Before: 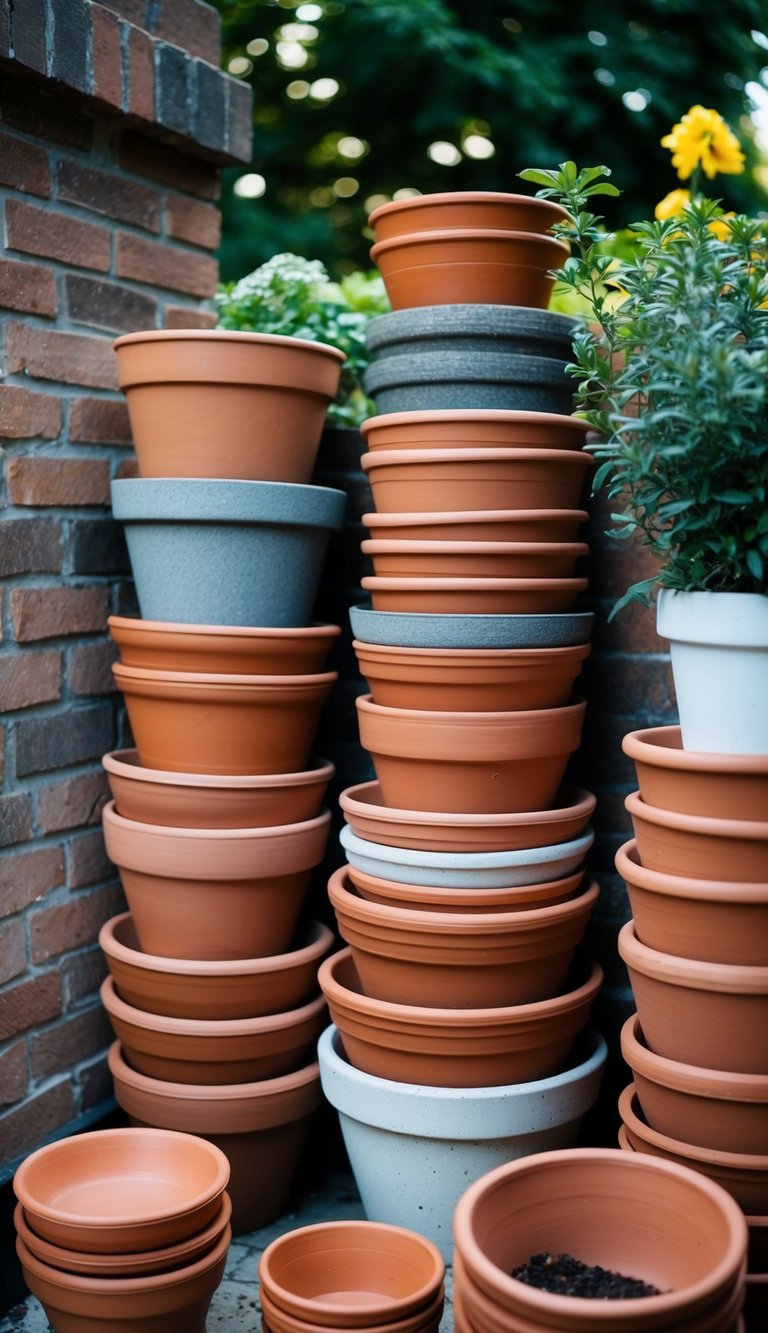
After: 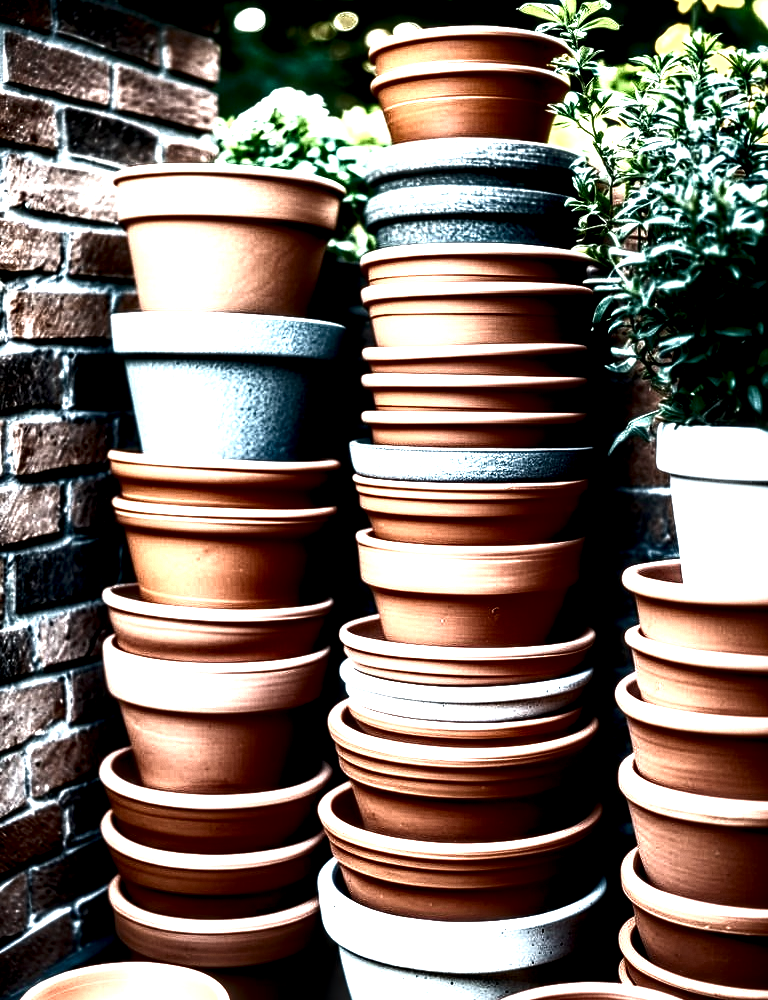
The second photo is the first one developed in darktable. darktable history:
crop and rotate: top 12.465%, bottom 12.481%
contrast brightness saturation: contrast 0.943, brightness 0.194
local contrast: highlights 116%, shadows 42%, detail 292%
